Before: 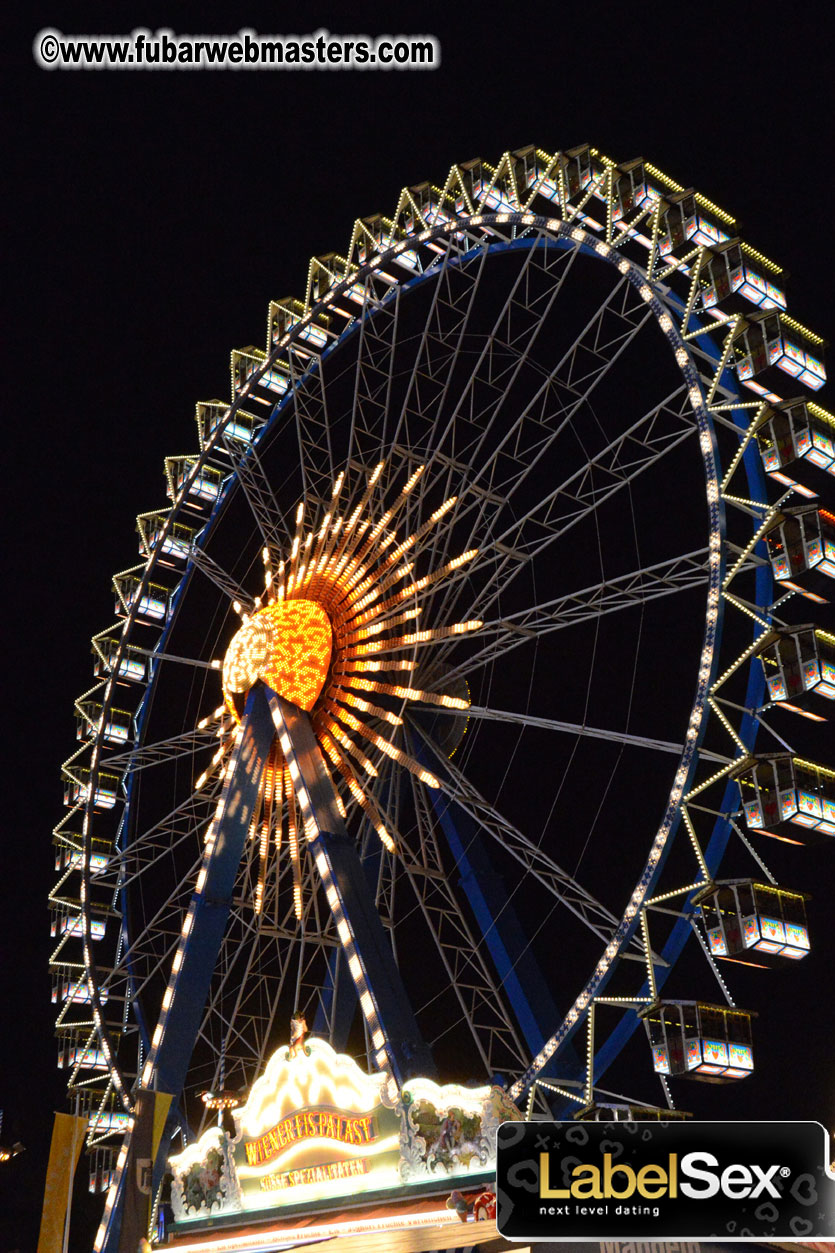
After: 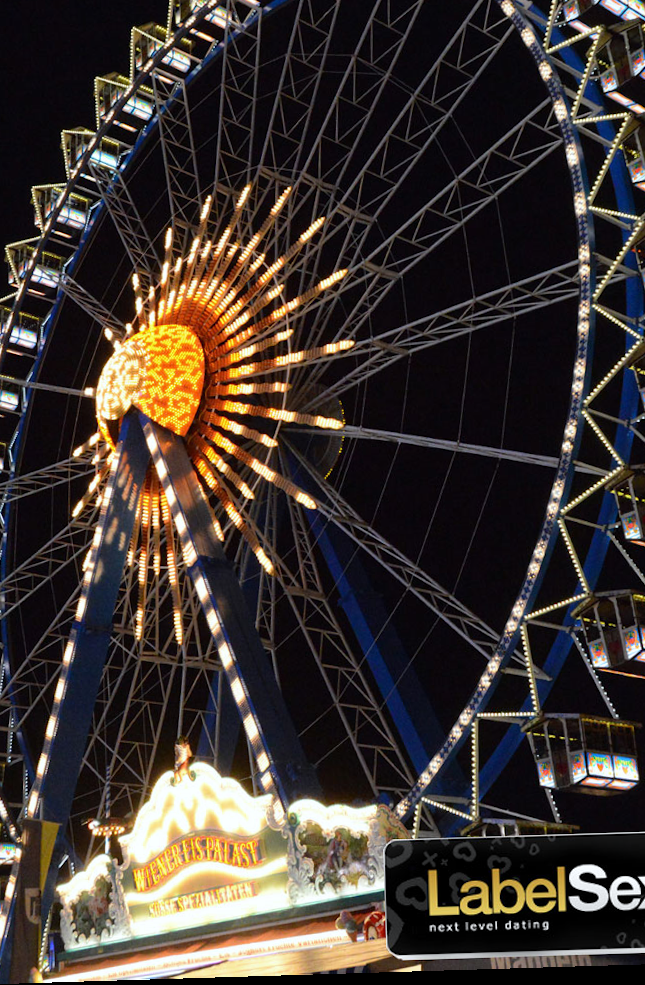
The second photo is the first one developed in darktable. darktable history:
rotate and perspective: rotation -1.75°, automatic cropping off
white balance: red 0.982, blue 1.018
crop: left 16.871%, top 22.857%, right 9.116%
